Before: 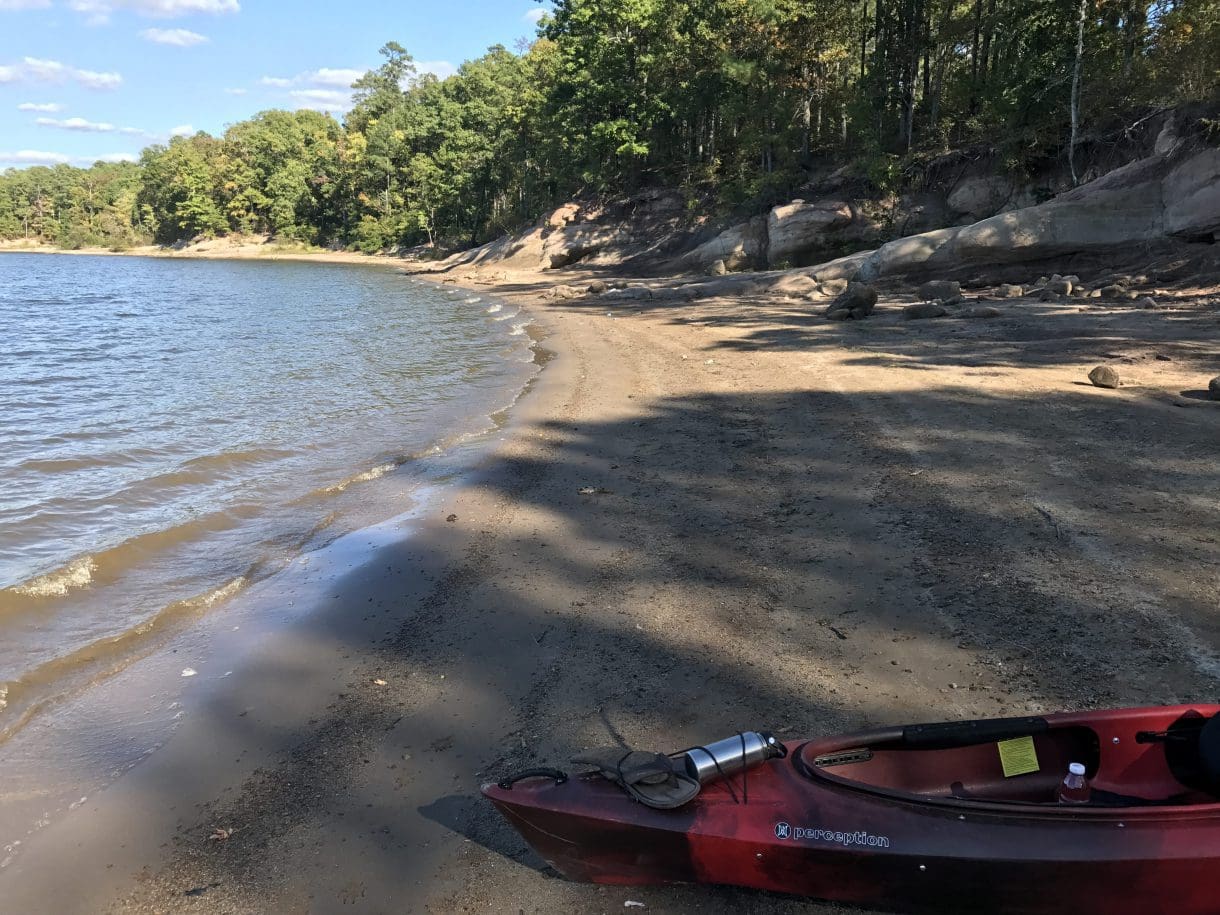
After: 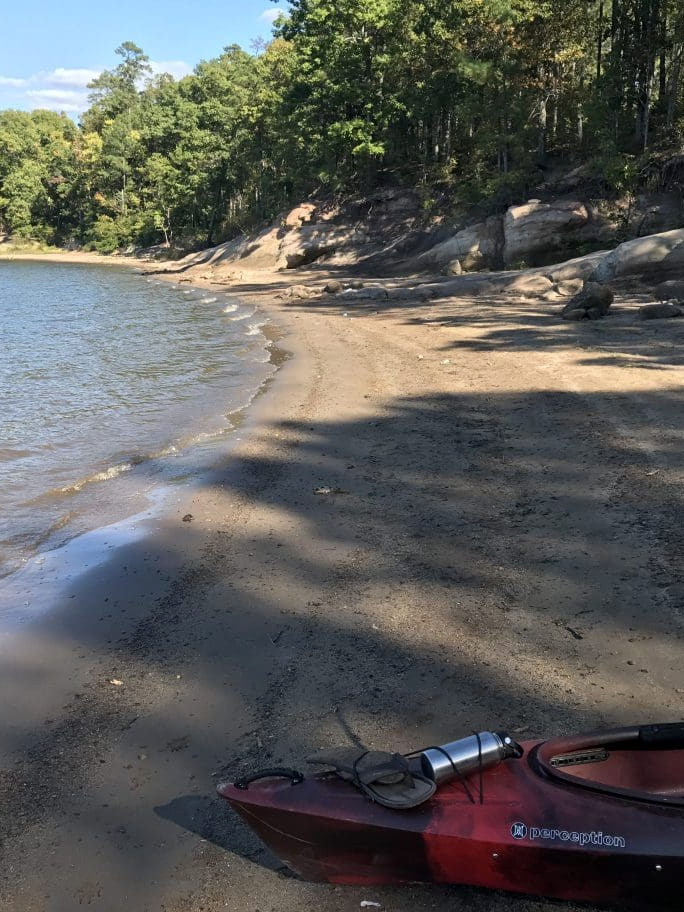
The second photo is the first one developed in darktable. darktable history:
exposure: black level correction 0.001, exposure 0.014 EV, compensate highlight preservation false
crop: left 21.674%, right 22.086%
